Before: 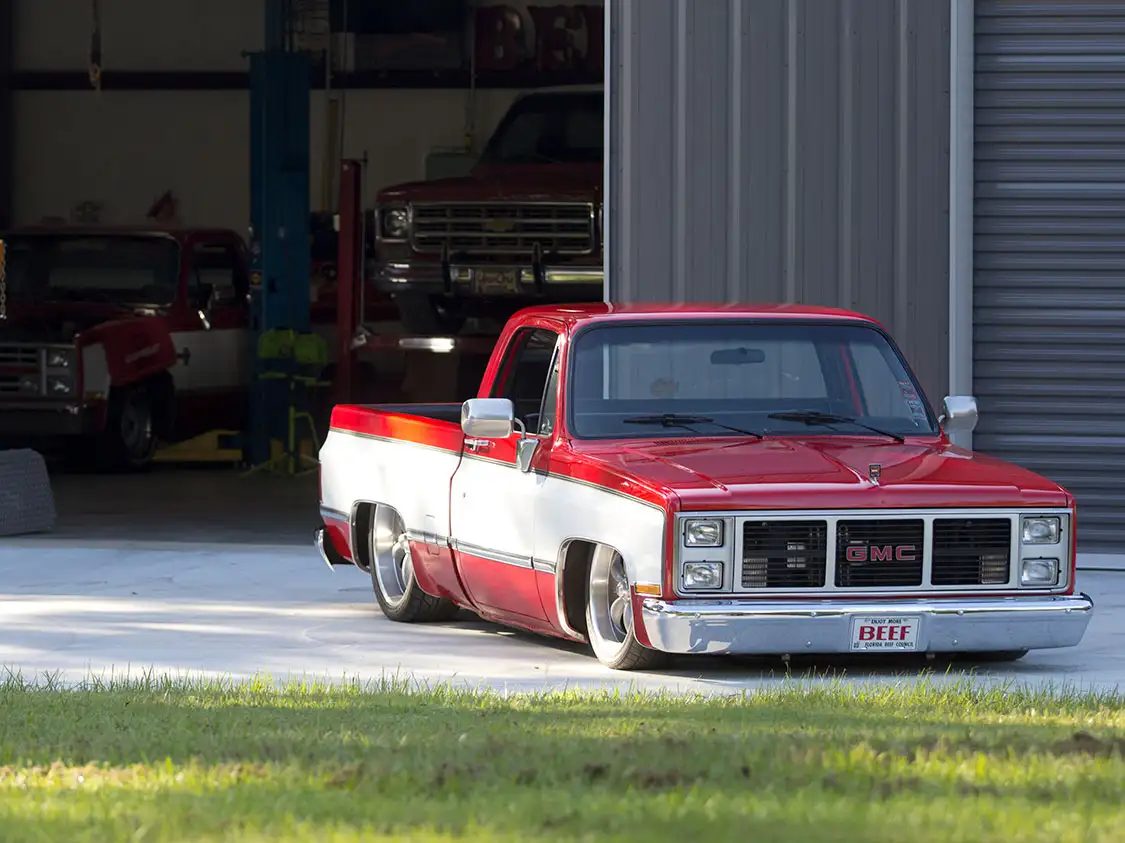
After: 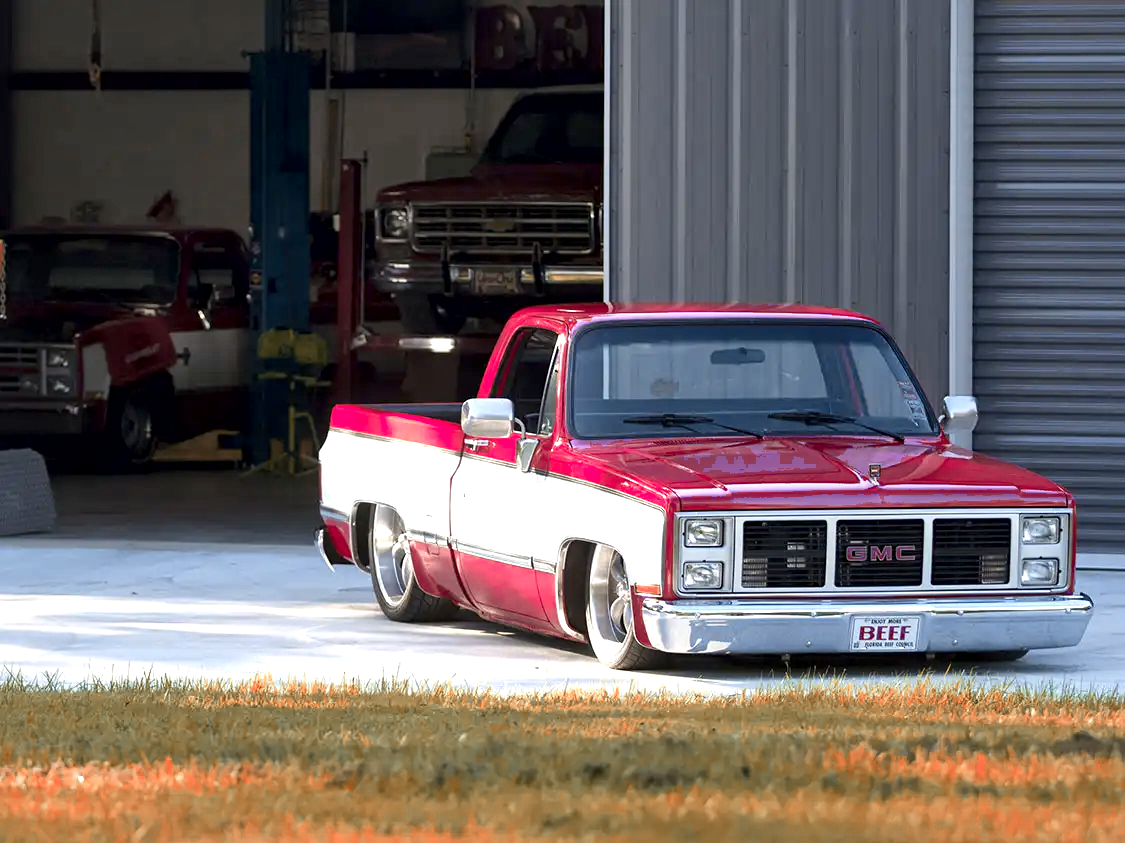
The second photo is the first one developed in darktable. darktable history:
exposure: black level correction 0, exposure 0.499 EV, compensate highlight preservation false
local contrast: mode bilateral grid, contrast 26, coarseness 61, detail 152%, midtone range 0.2
color zones: curves: ch0 [(0.006, 0.385) (0.143, 0.563) (0.243, 0.321) (0.352, 0.464) (0.516, 0.456) (0.625, 0.5) (0.75, 0.5) (0.875, 0.5)]; ch1 [(0, 0.5) (0.134, 0.504) (0.246, 0.463) (0.421, 0.515) (0.5, 0.56) (0.625, 0.5) (0.75, 0.5) (0.875, 0.5)]; ch2 [(0, 0.5) (0.131, 0.426) (0.307, 0.289) (0.38, 0.188) (0.513, 0.216) (0.625, 0.548) (0.75, 0.468) (0.838, 0.396) (0.971, 0.311)]
